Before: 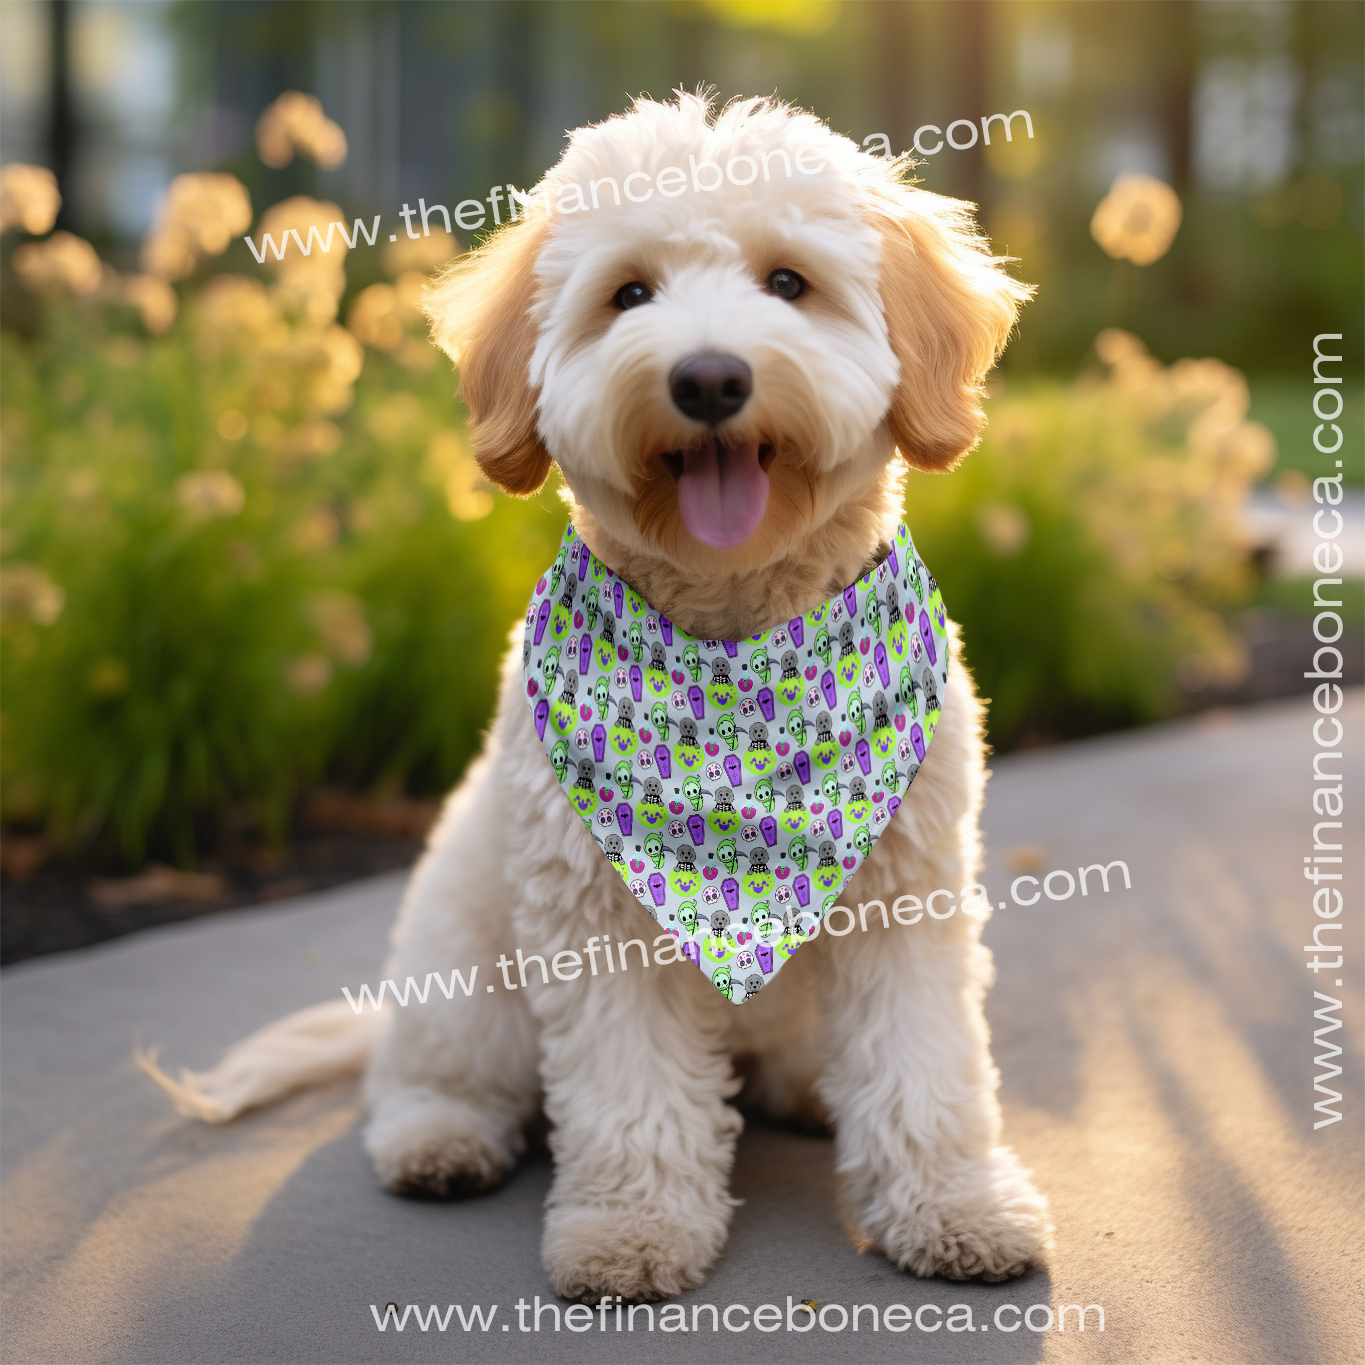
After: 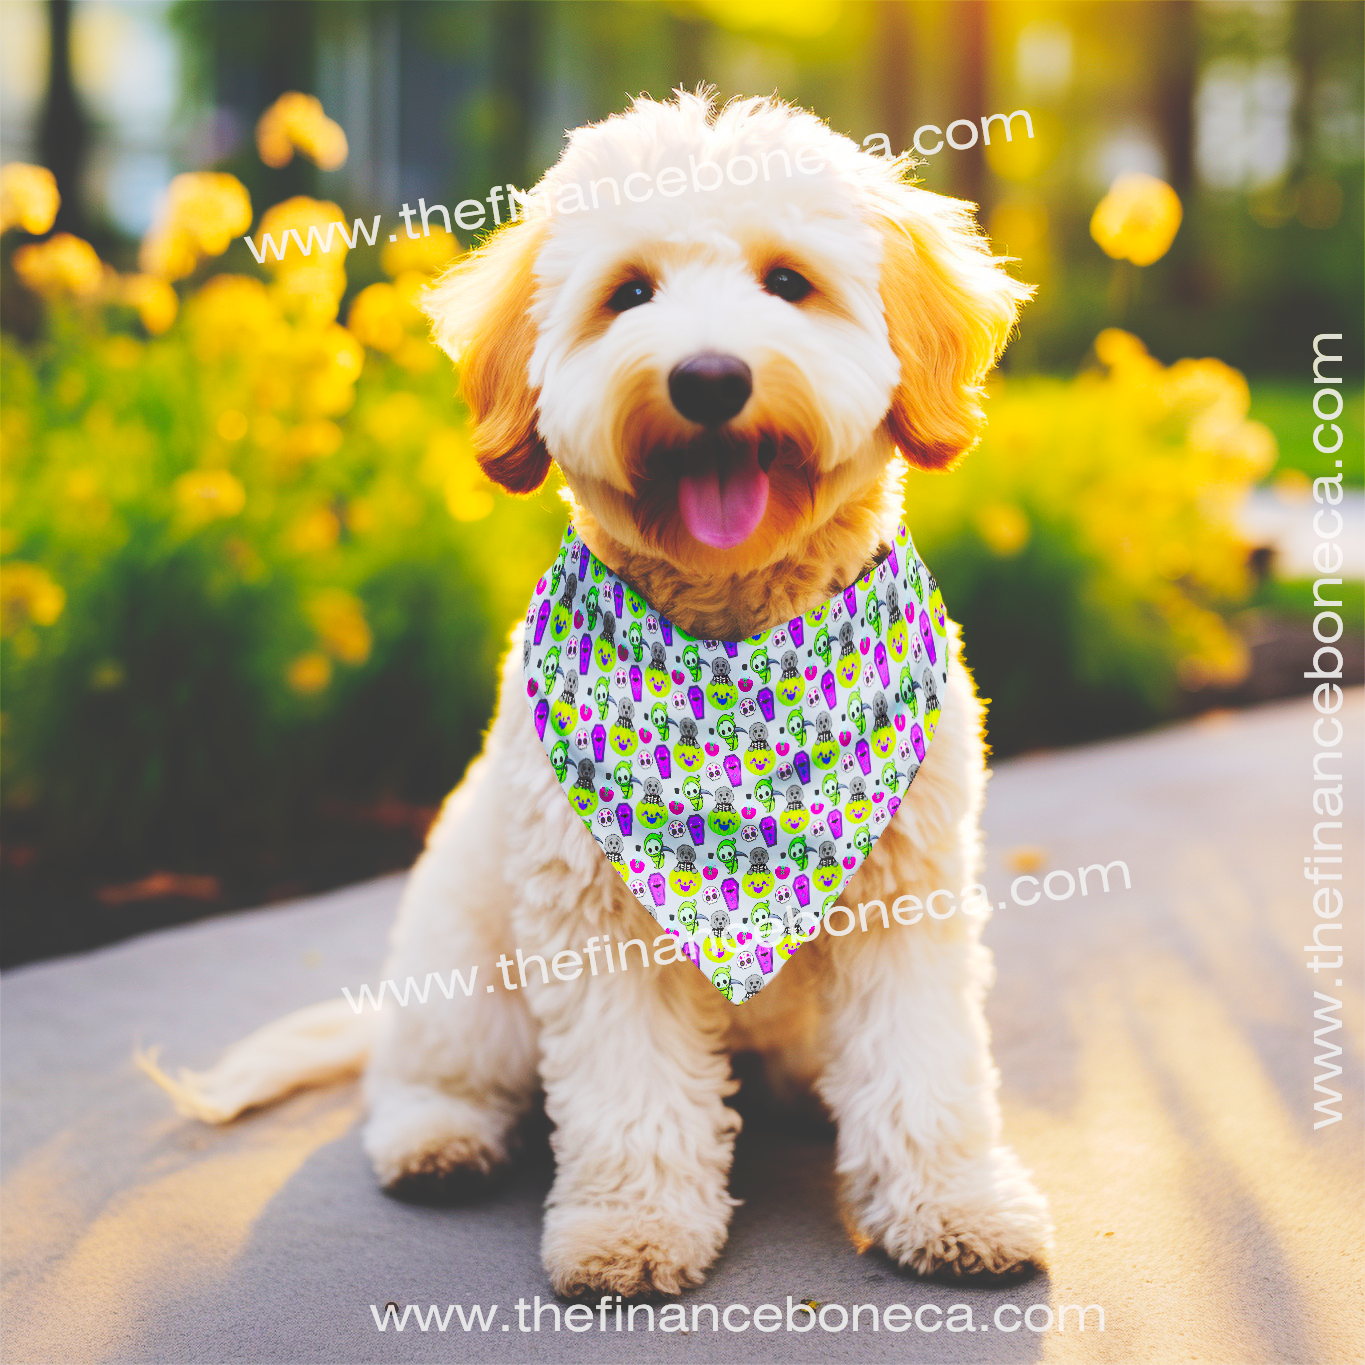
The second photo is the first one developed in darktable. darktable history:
color balance rgb: perceptual saturation grading › global saturation 25%, perceptual brilliance grading › mid-tones 10%, perceptual brilliance grading › shadows 15%, global vibrance 20%
tone curve: curves: ch0 [(0, 0) (0.003, 0.231) (0.011, 0.231) (0.025, 0.231) (0.044, 0.231) (0.069, 0.231) (0.1, 0.234) (0.136, 0.239) (0.177, 0.243) (0.224, 0.247) (0.277, 0.265) (0.335, 0.311) (0.399, 0.389) (0.468, 0.507) (0.543, 0.634) (0.623, 0.74) (0.709, 0.83) (0.801, 0.889) (0.898, 0.93) (1, 1)], preserve colors none
